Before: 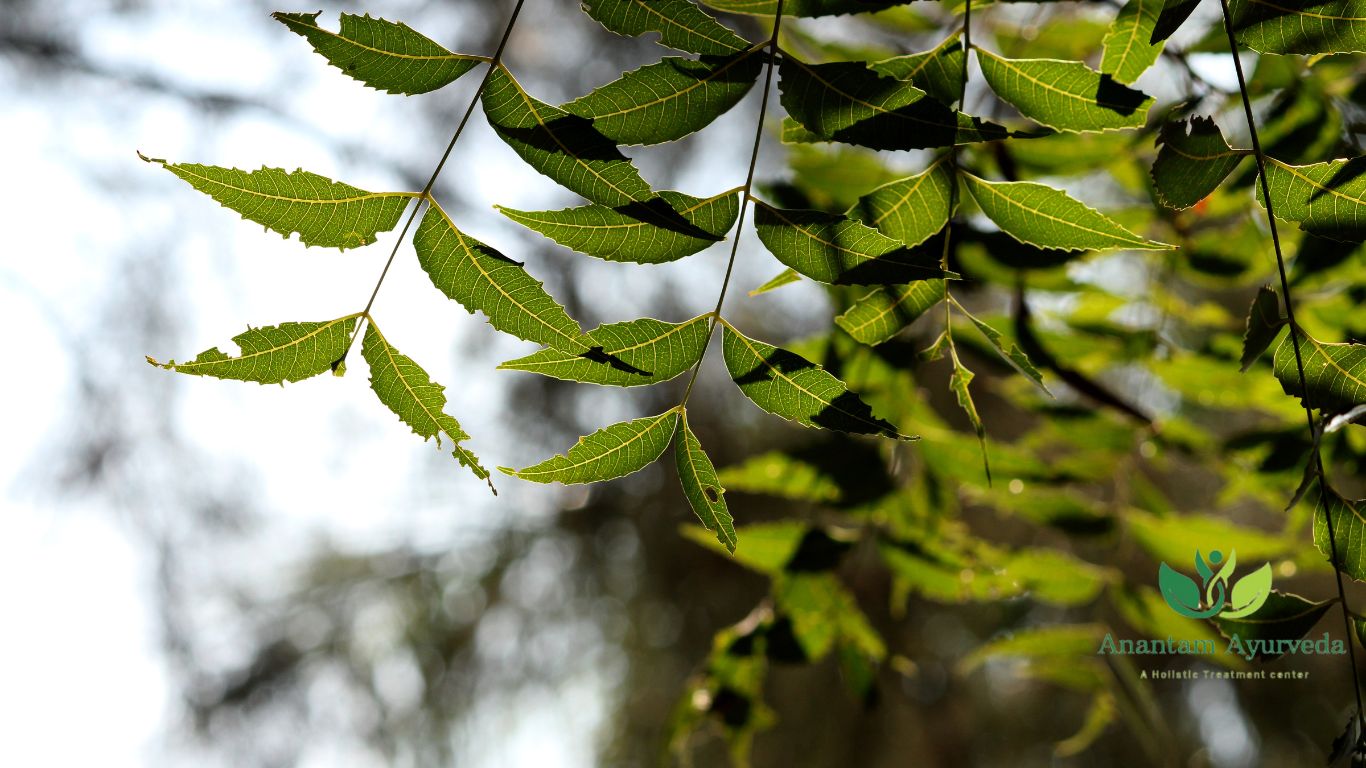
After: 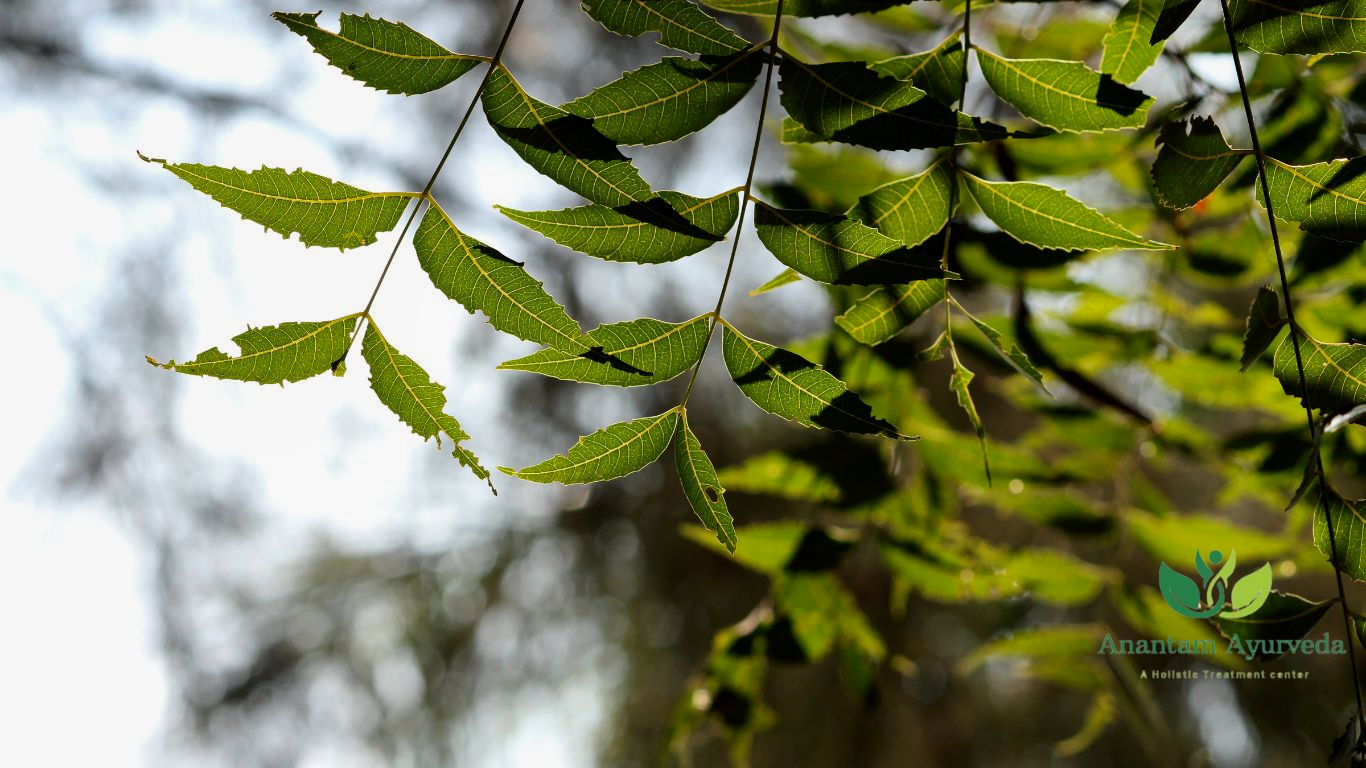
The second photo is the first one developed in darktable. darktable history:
shadows and highlights: shadows -20.39, white point adjustment -1.96, highlights -35.05
